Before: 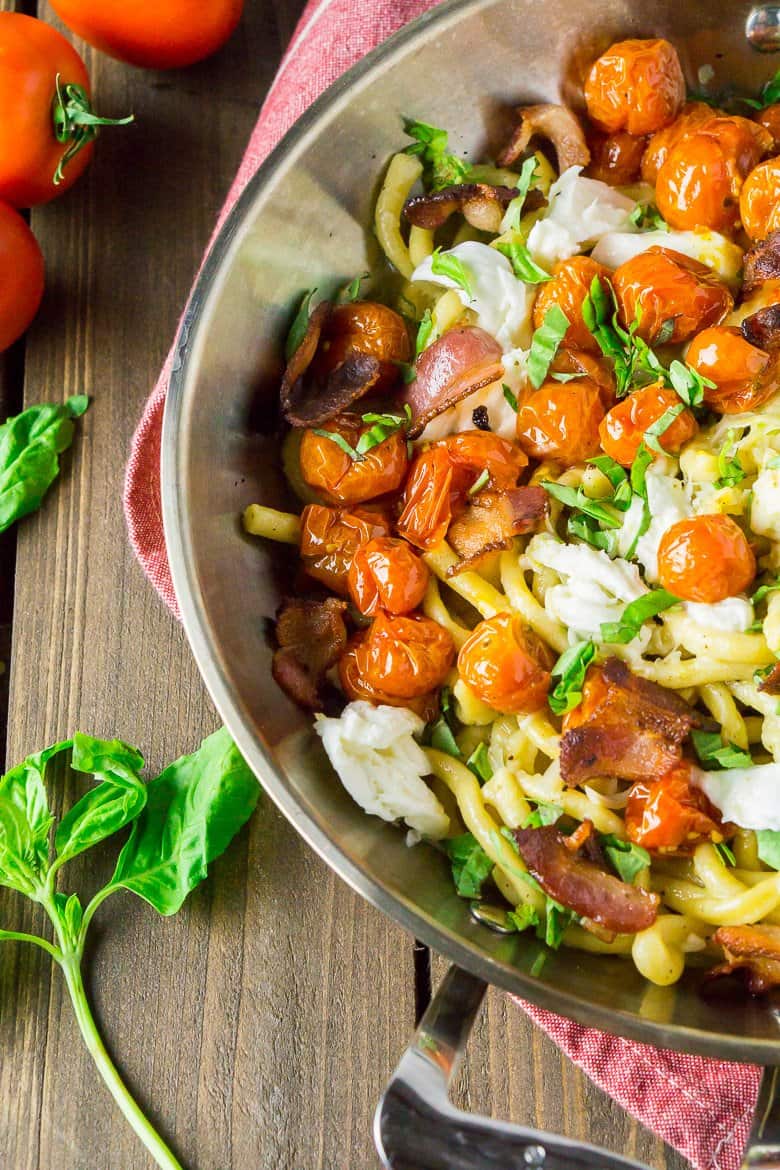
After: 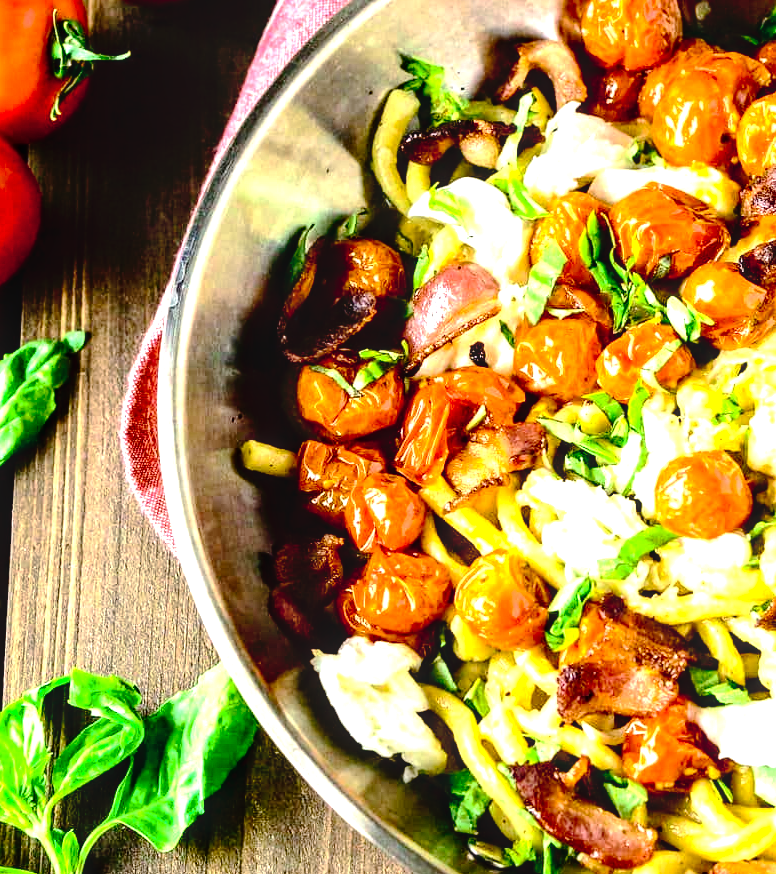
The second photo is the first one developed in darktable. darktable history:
color zones: curves: ch0 [(0.25, 0.5) (0.463, 0.627) (0.484, 0.637) (0.75, 0.5)]
exposure: black level correction 0, exposure 0.693 EV, compensate highlight preservation false
contrast brightness saturation: contrast 0.24, brightness -0.229, saturation 0.141
crop: left 0.403%, top 5.544%, bottom 19.74%
tone equalizer: -8 EV -0.456 EV, -7 EV -0.378 EV, -6 EV -0.331 EV, -5 EV -0.251 EV, -3 EV 0.236 EV, -2 EV 0.358 EV, -1 EV 0.415 EV, +0 EV 0.399 EV, edges refinement/feathering 500, mask exposure compensation -1.57 EV, preserve details guided filter
tone curve: curves: ch0 [(0, 0) (0.003, 0.001) (0.011, 0.002) (0.025, 0.007) (0.044, 0.015) (0.069, 0.022) (0.1, 0.03) (0.136, 0.056) (0.177, 0.115) (0.224, 0.177) (0.277, 0.244) (0.335, 0.322) (0.399, 0.398) (0.468, 0.471) (0.543, 0.545) (0.623, 0.614) (0.709, 0.685) (0.801, 0.765) (0.898, 0.867) (1, 1)], preserve colors none
local contrast: on, module defaults
